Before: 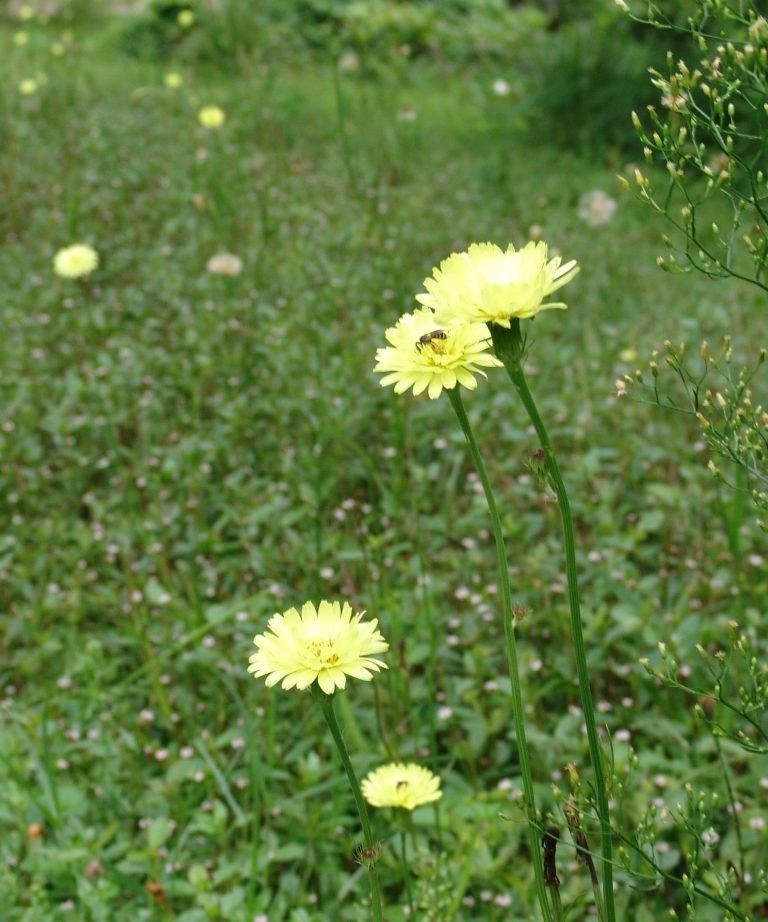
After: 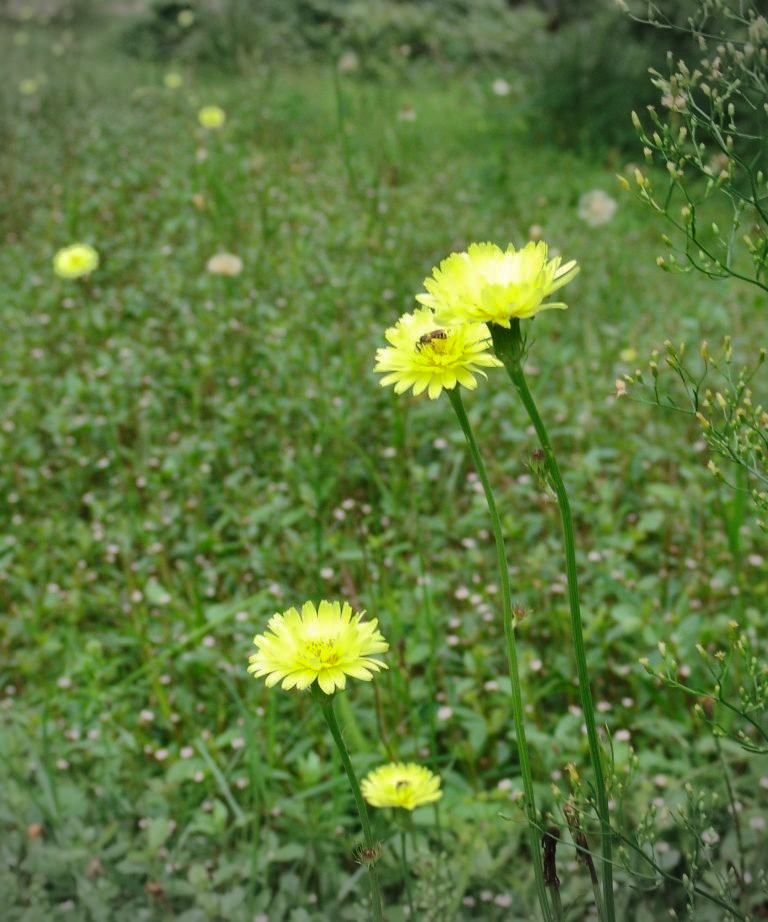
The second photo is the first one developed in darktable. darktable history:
contrast brightness saturation: contrast 0.1, brightness 0.03, saturation 0.09
shadows and highlights: shadows 38.43, highlights -74.54
vignetting: fall-off start 100%, brightness -0.282, width/height ratio 1.31
